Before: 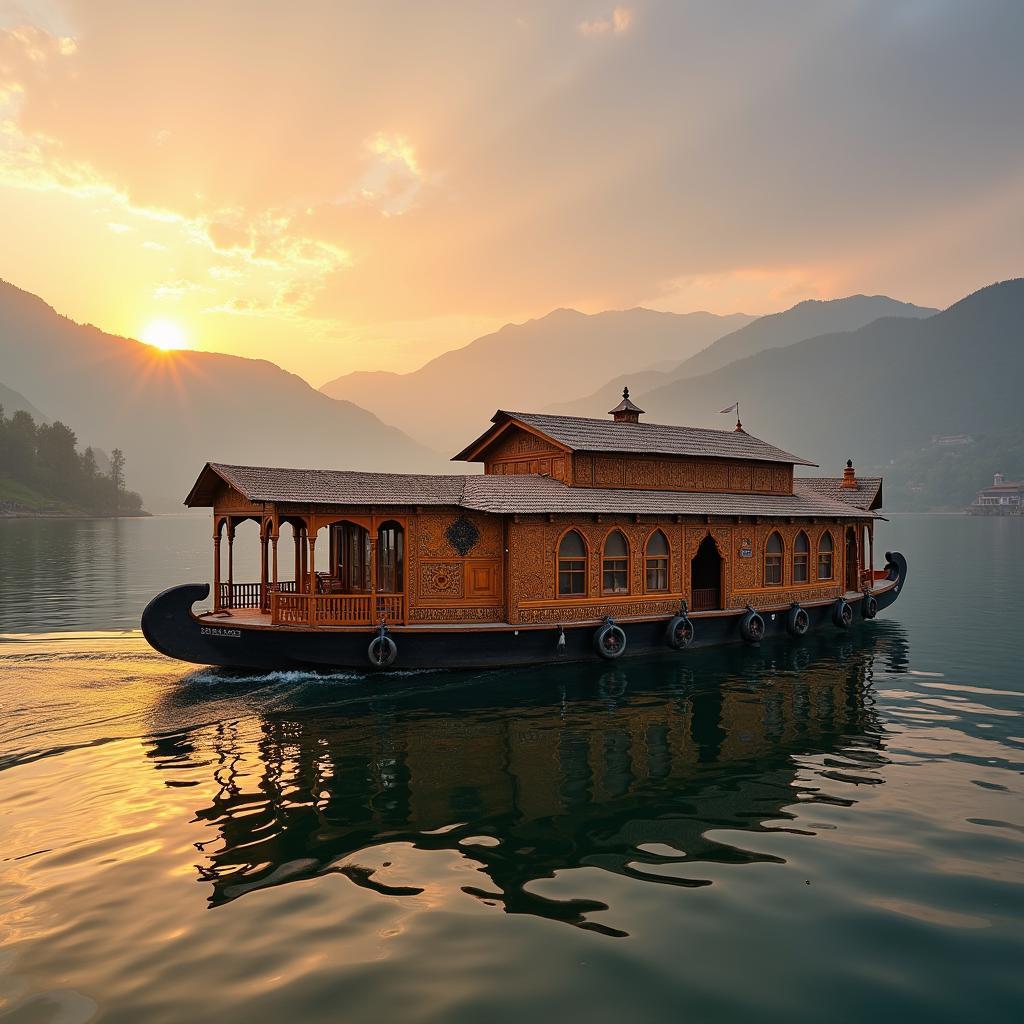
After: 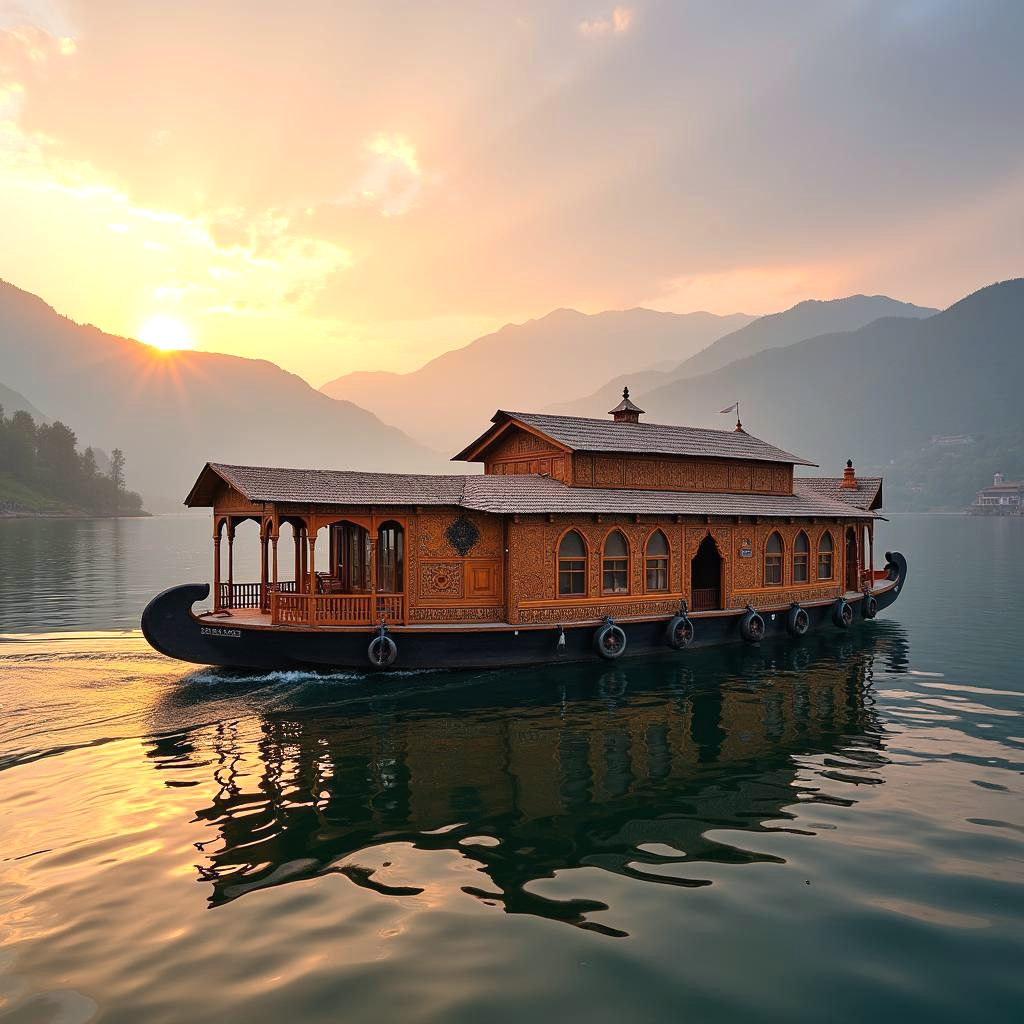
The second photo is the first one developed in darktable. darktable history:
color correction: highlights a* -0.137, highlights b* -5.91, shadows a* -0.137, shadows b* -0.137
exposure: black level correction 0, exposure 0.3 EV, compensate highlight preservation false
